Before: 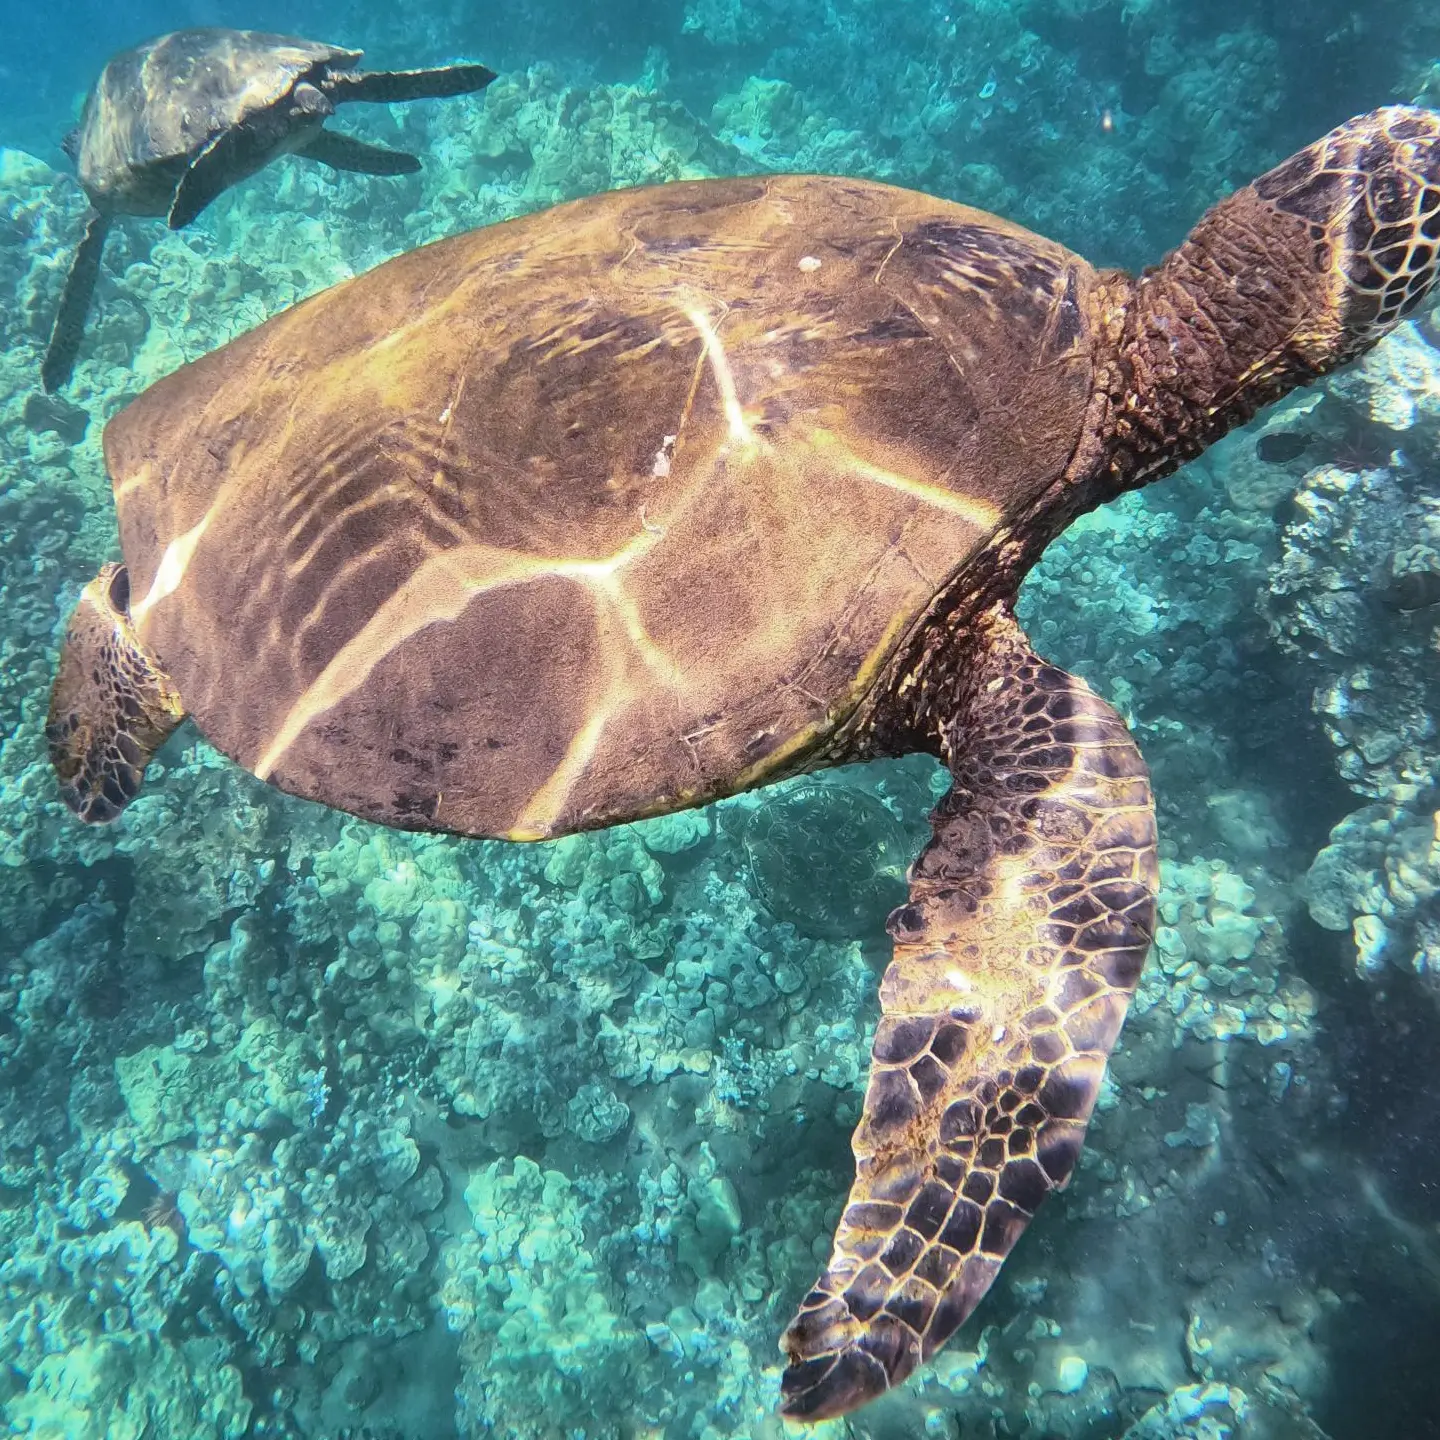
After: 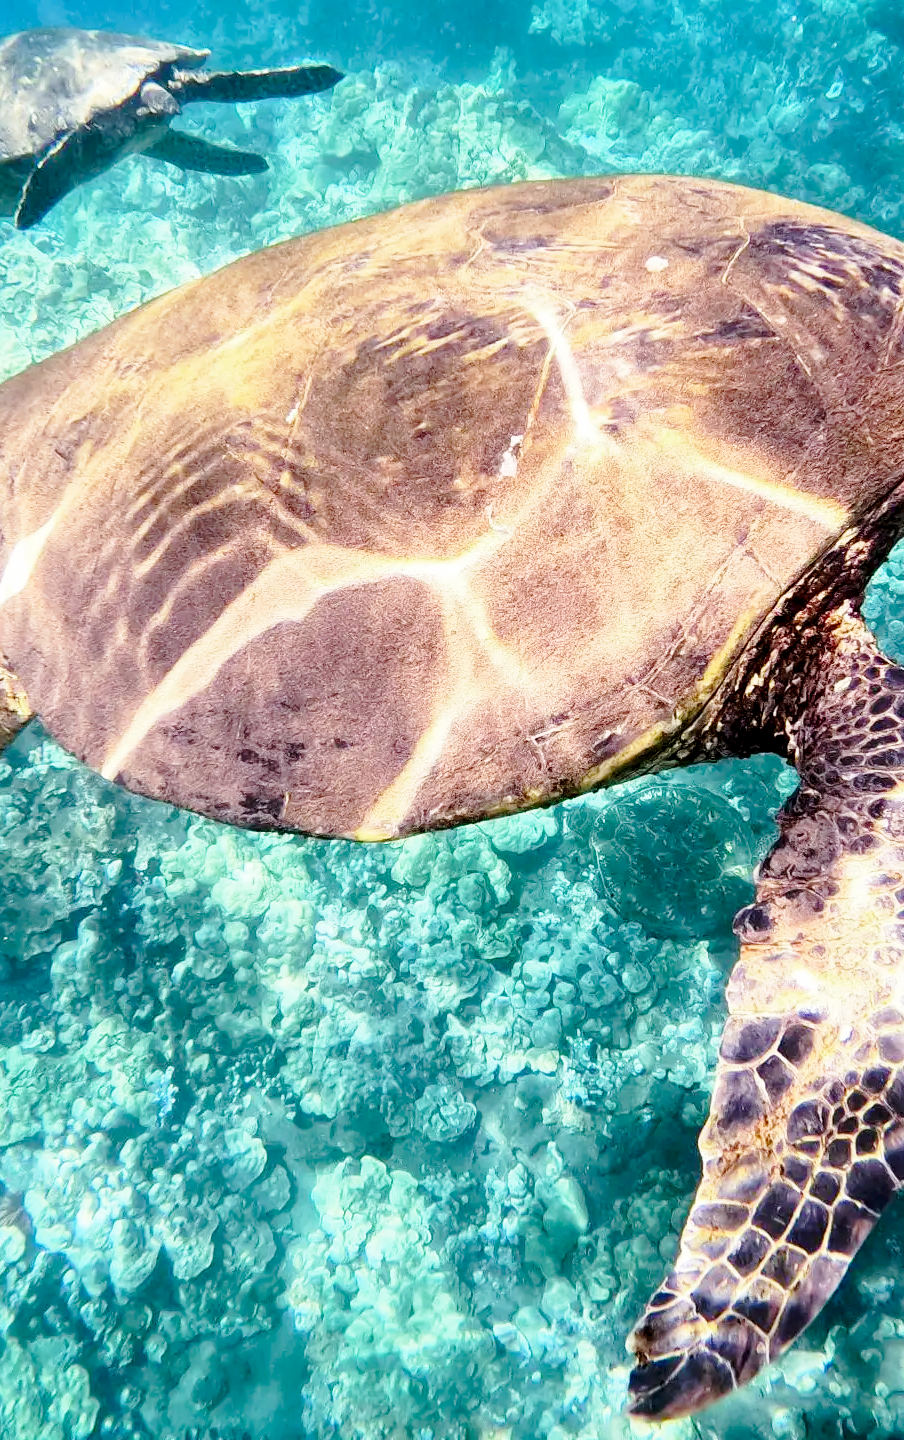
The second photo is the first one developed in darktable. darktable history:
base curve: curves: ch0 [(0, 0) (0.028, 0.03) (0.121, 0.232) (0.46, 0.748) (0.859, 0.968) (1, 1)], preserve colors none
exposure: black level correction 0.016, exposure -0.009 EV, compensate highlight preservation false
crop: left 10.644%, right 26.528%
